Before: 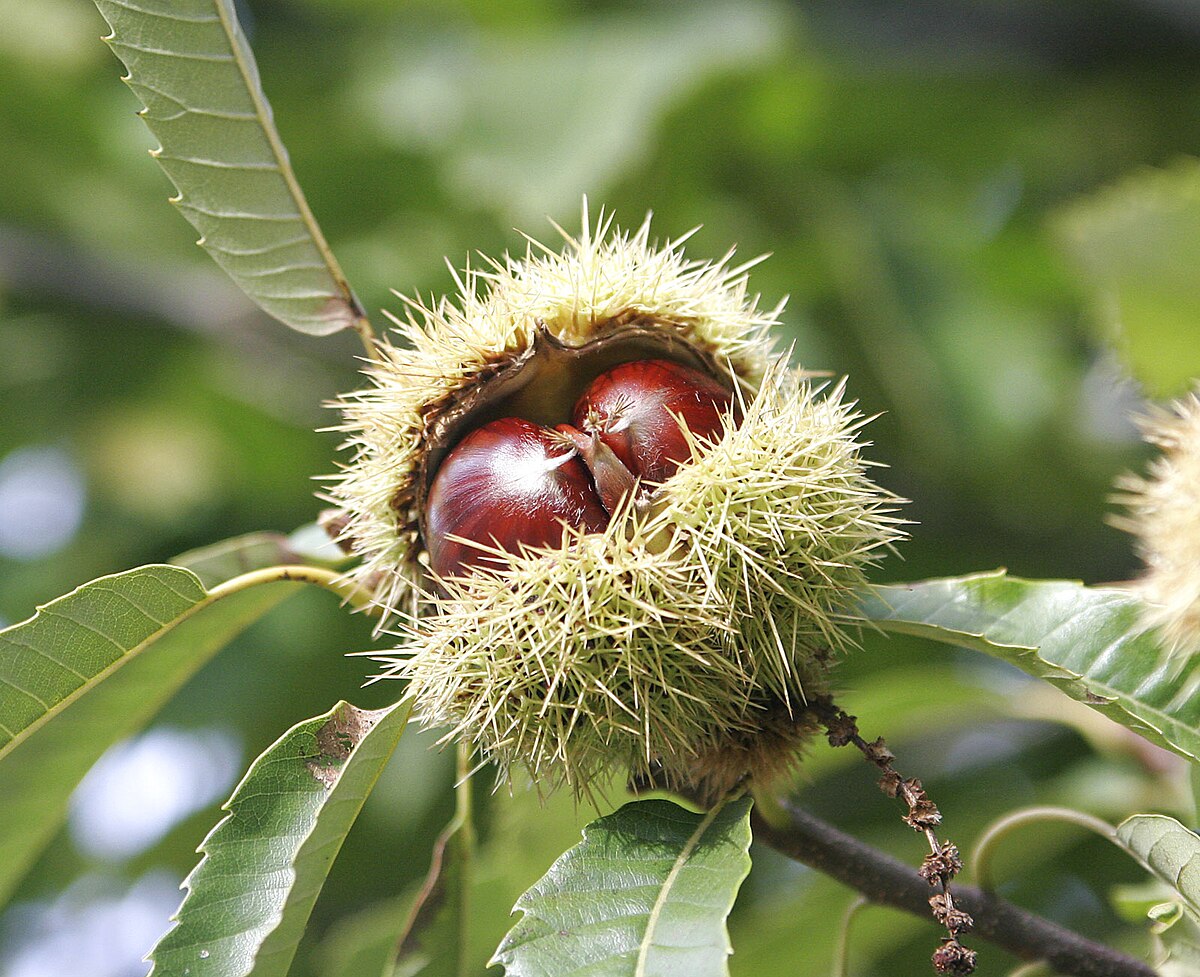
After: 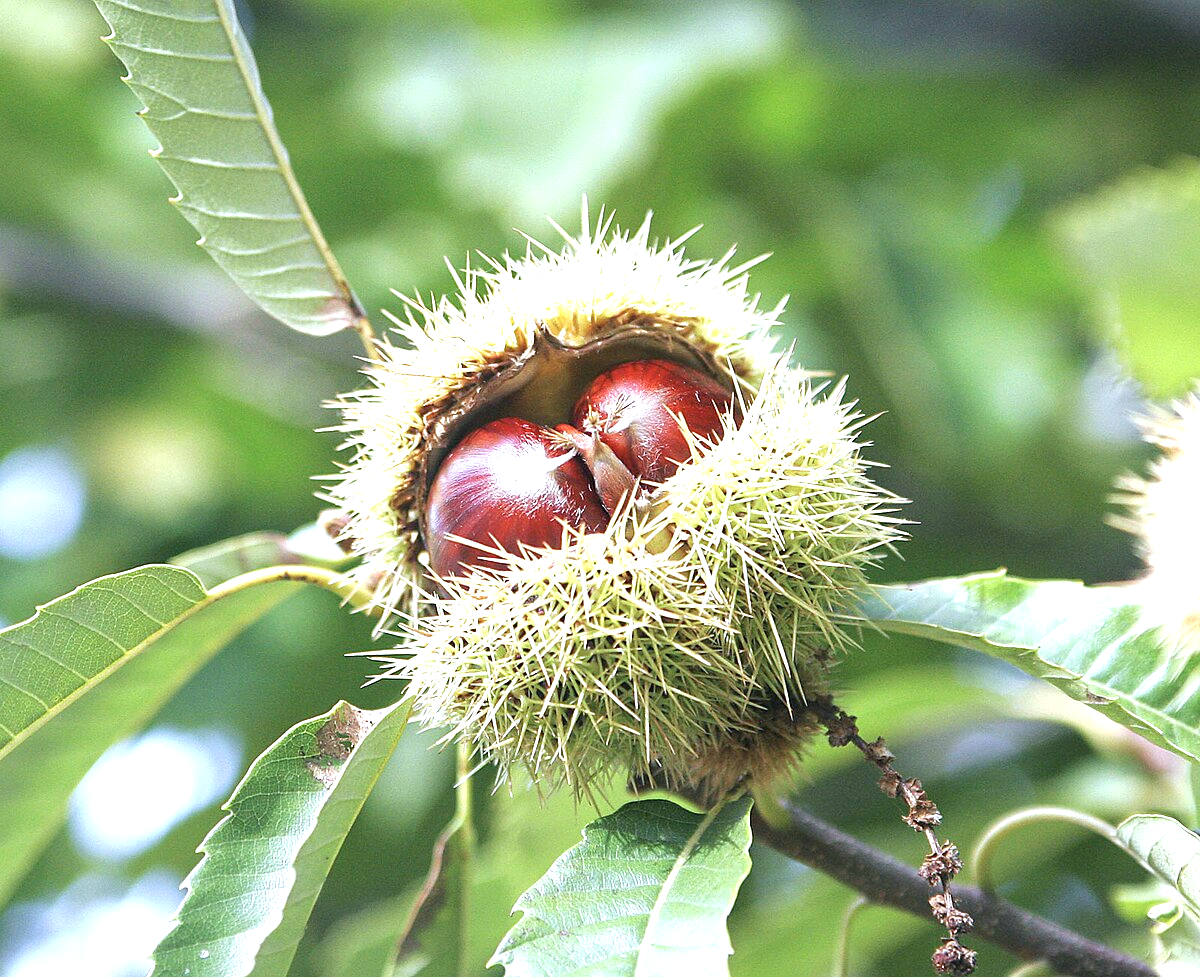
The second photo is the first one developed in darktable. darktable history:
color calibration: x 0.37, y 0.382, temperature 4313.32 K
exposure: black level correction 0, exposure 0.953 EV, compensate exposure bias true, compensate highlight preservation false
